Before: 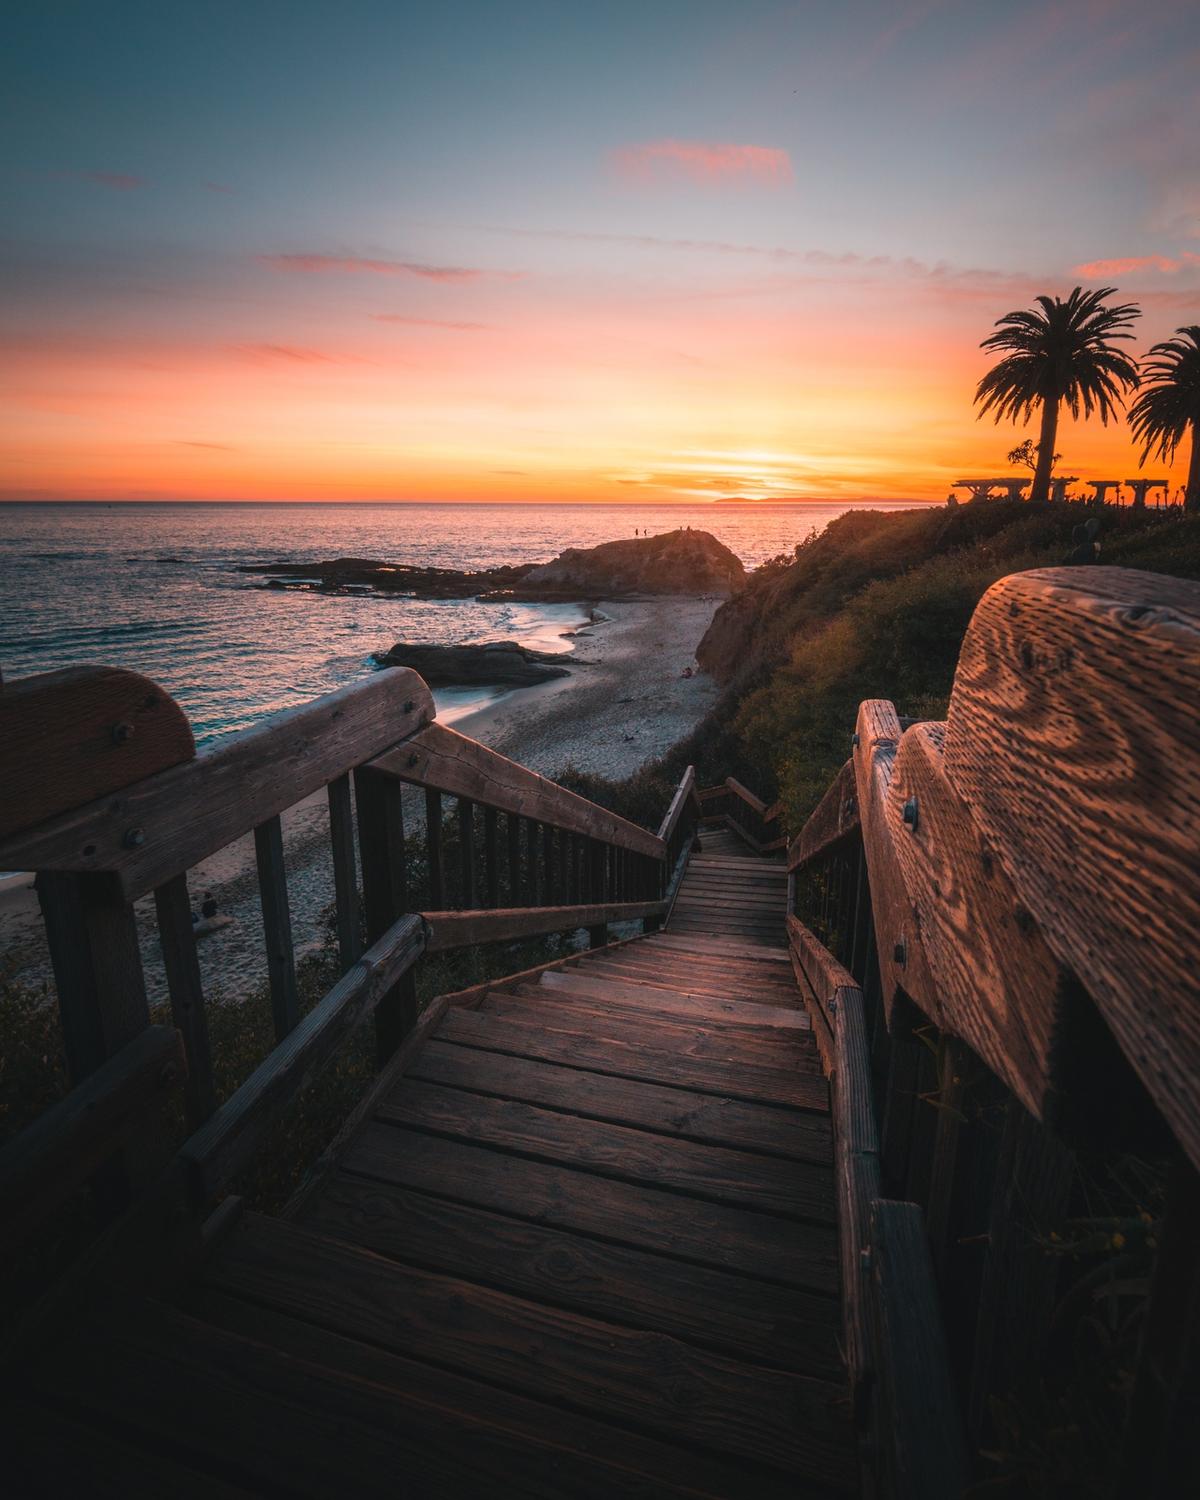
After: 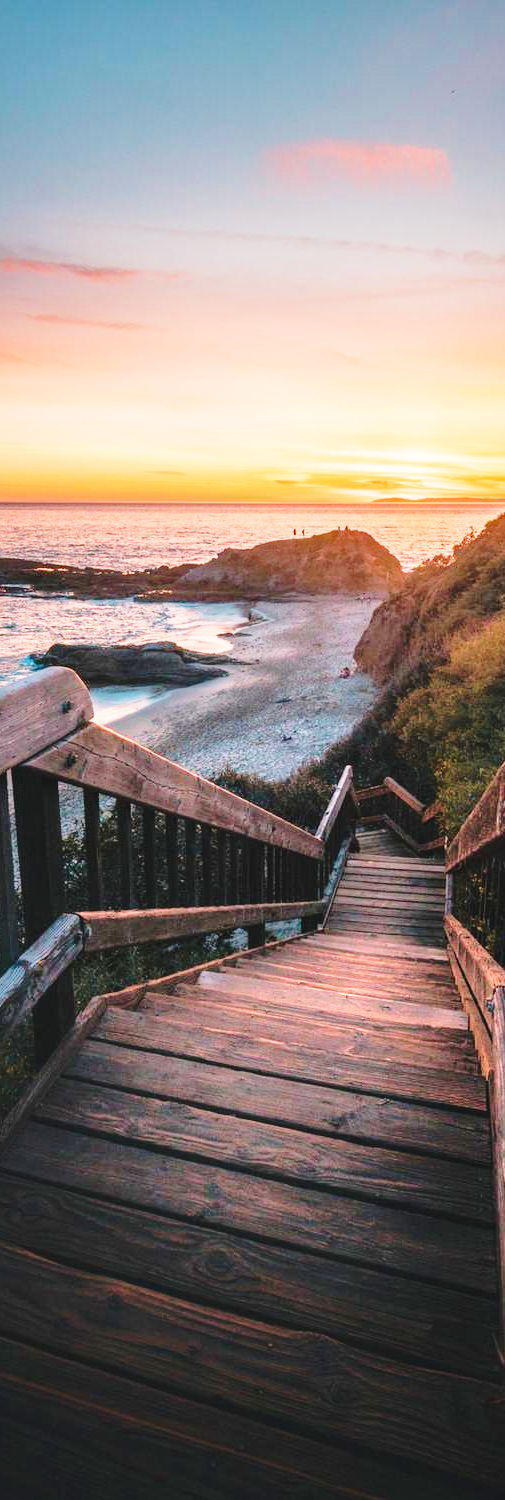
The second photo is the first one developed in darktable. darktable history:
base curve: curves: ch0 [(0, 0) (0.028, 0.03) (0.121, 0.232) (0.46, 0.748) (0.859, 0.968) (1, 1)], preserve colors none
velvia: on, module defaults
shadows and highlights: soften with gaussian
tone equalizer: -7 EV 0.154 EV, -6 EV 0.565 EV, -5 EV 1.15 EV, -4 EV 1.36 EV, -3 EV 1.17 EV, -2 EV 0.6 EV, -1 EV 0.145 EV, mask exposure compensation -0.503 EV
crop: left 28.573%, right 29.312%
